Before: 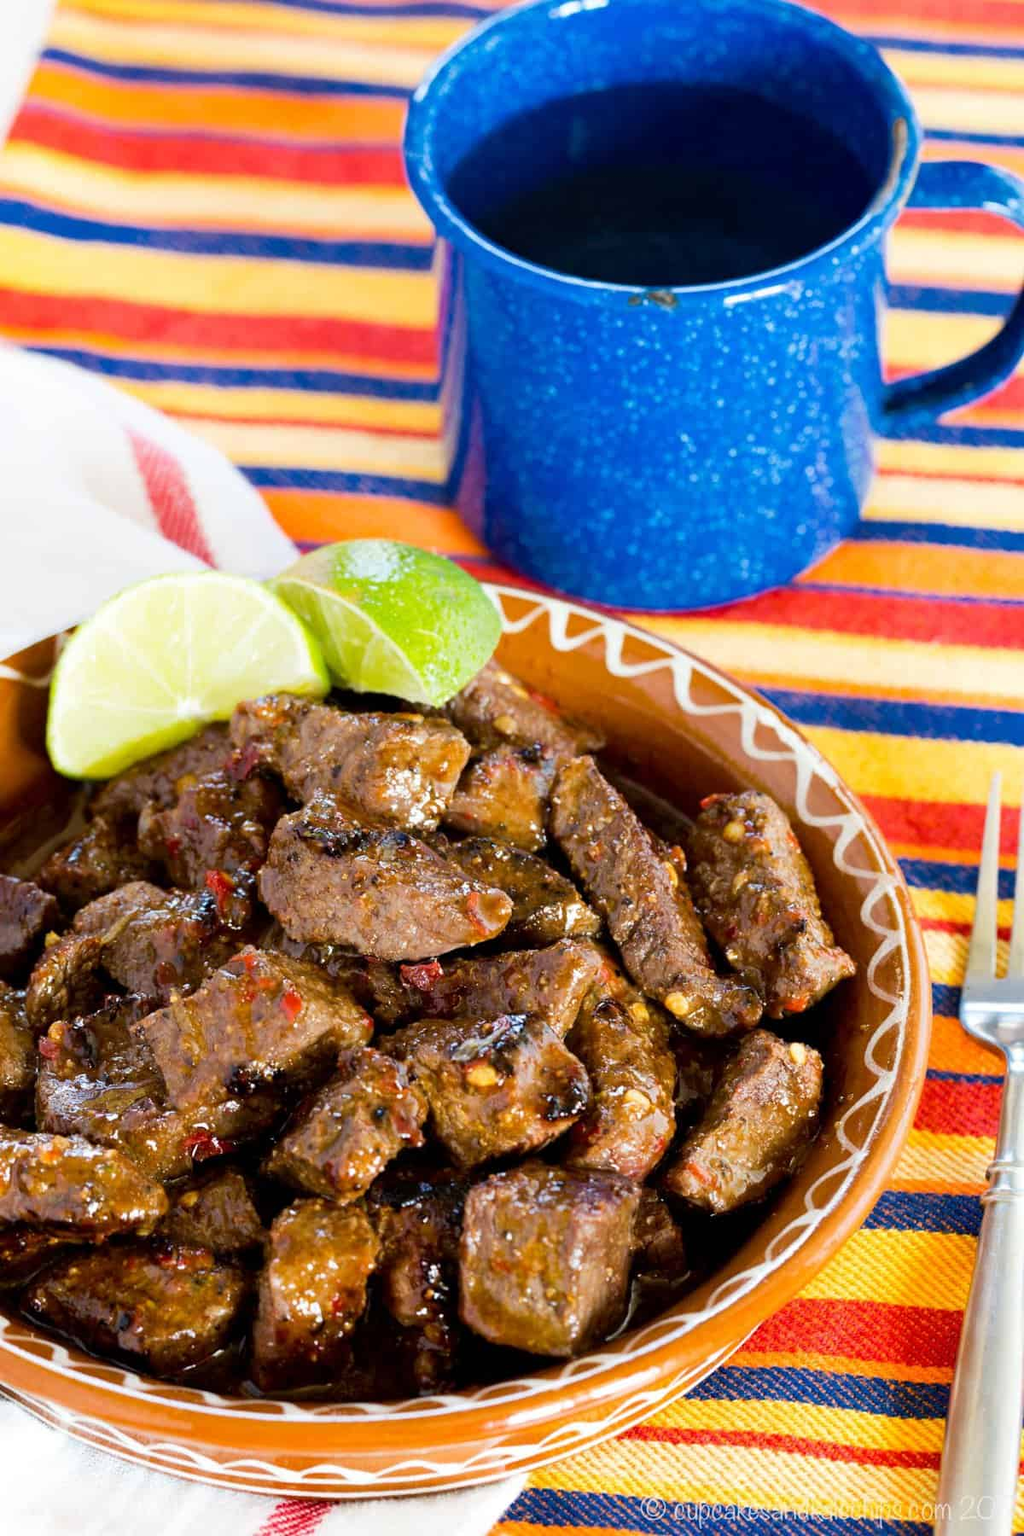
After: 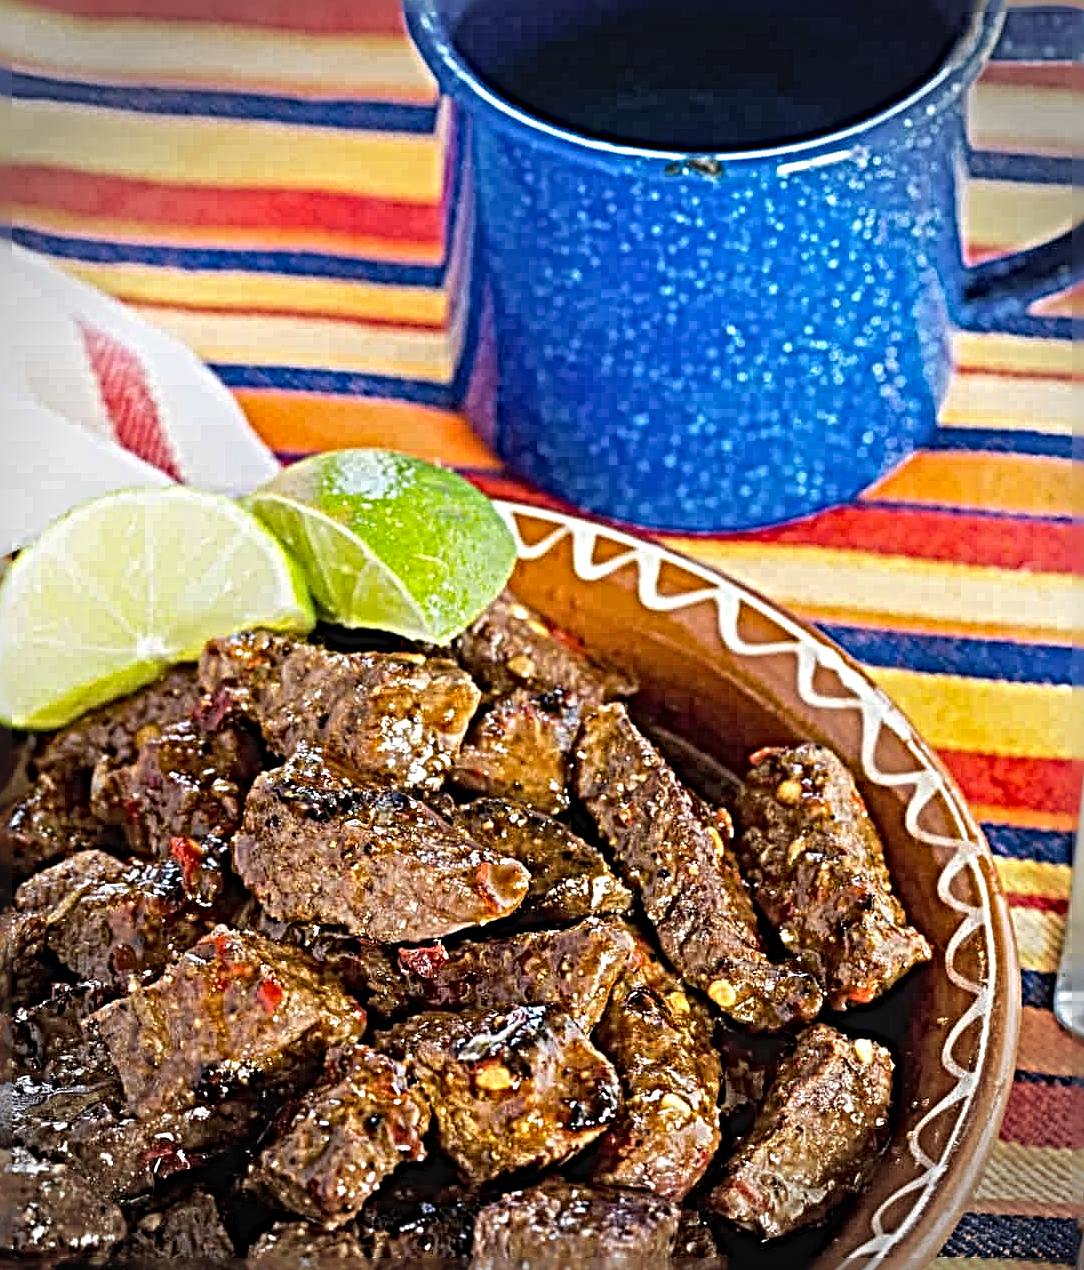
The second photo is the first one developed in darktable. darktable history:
sharpen: radius 6.264, amount 1.796, threshold 0.01
crop: left 5.996%, top 10.179%, right 3.649%, bottom 19.226%
local contrast: detail 110%
vignetting: fall-off radius 31.75%
